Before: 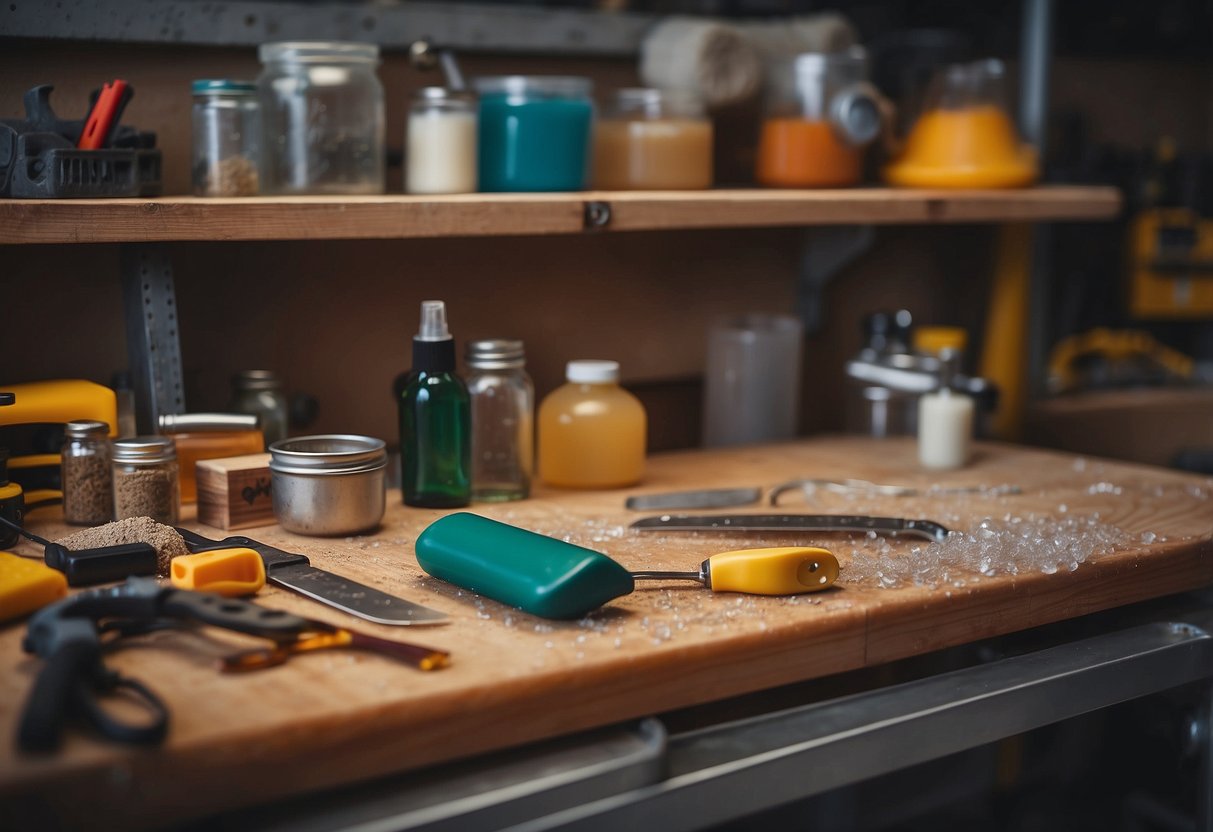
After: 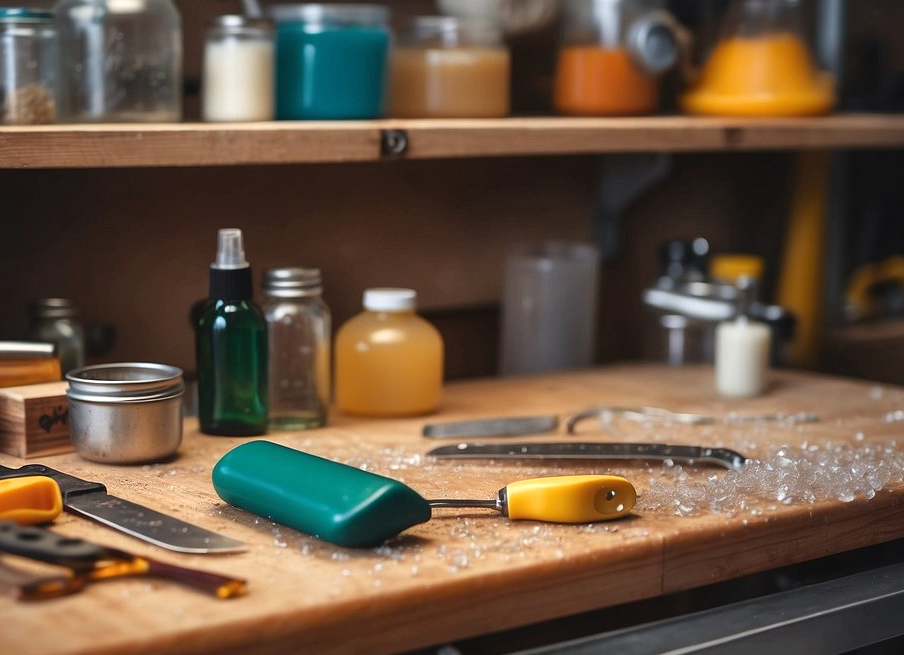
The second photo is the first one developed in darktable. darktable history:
tone equalizer: -8 EV -0.441 EV, -7 EV -0.418 EV, -6 EV -0.331 EV, -5 EV -0.206 EV, -3 EV 0.221 EV, -2 EV 0.307 EV, -1 EV 0.376 EV, +0 EV 0.392 EV
crop: left 16.758%, top 8.683%, right 8.646%, bottom 12.574%
exposure: compensate highlight preservation false
